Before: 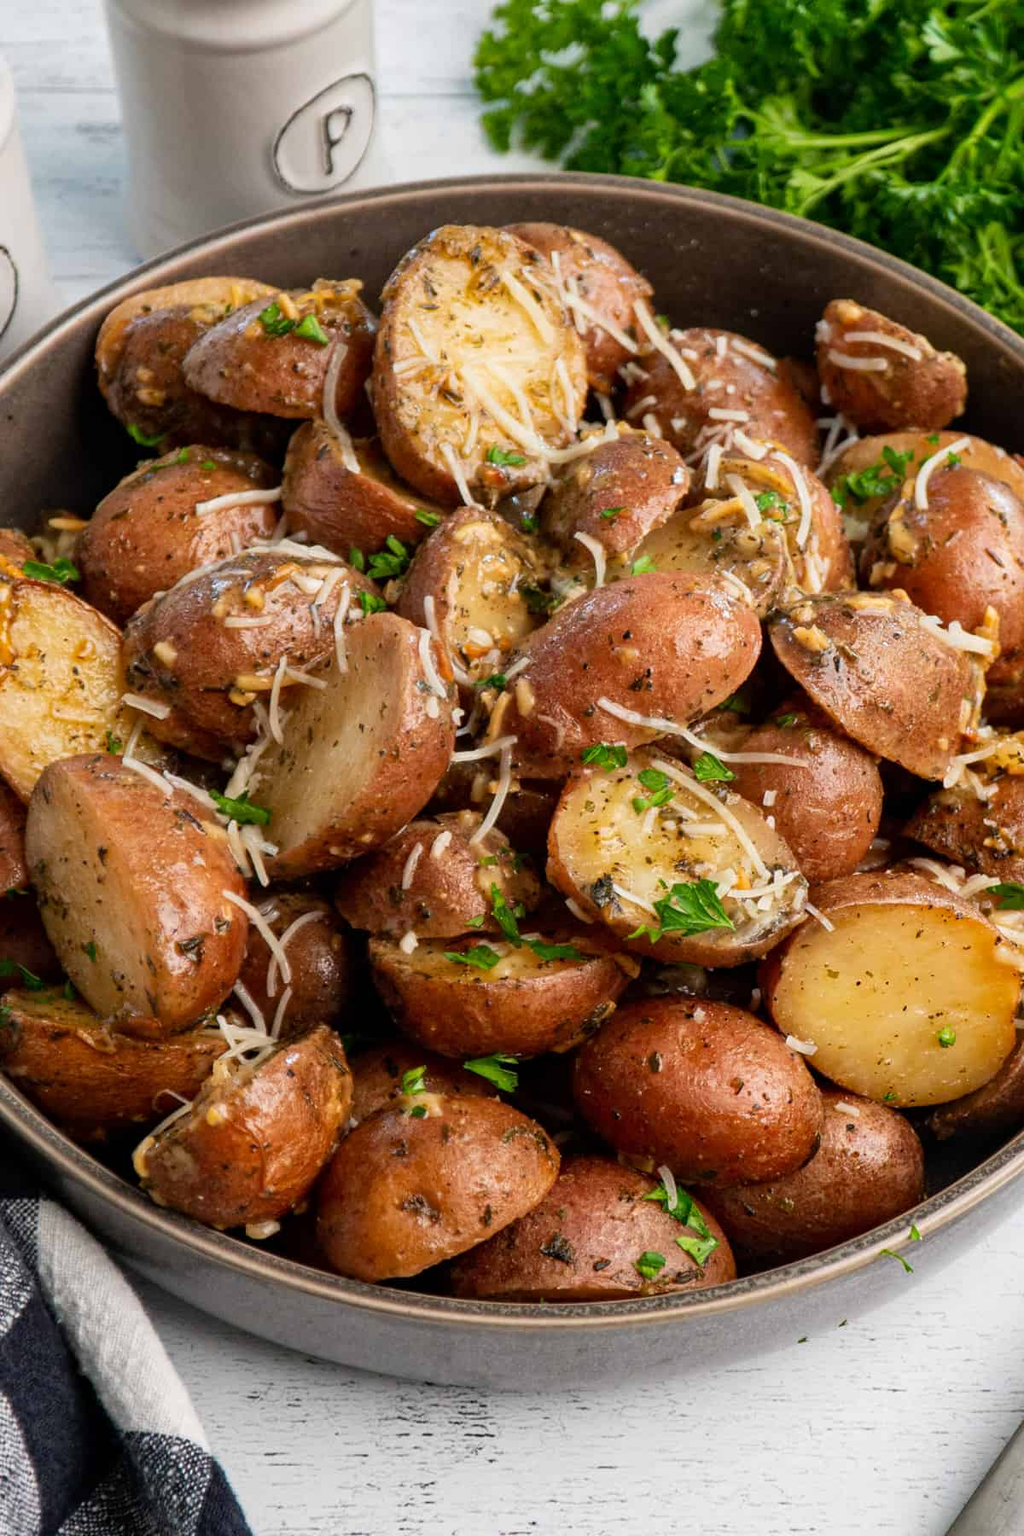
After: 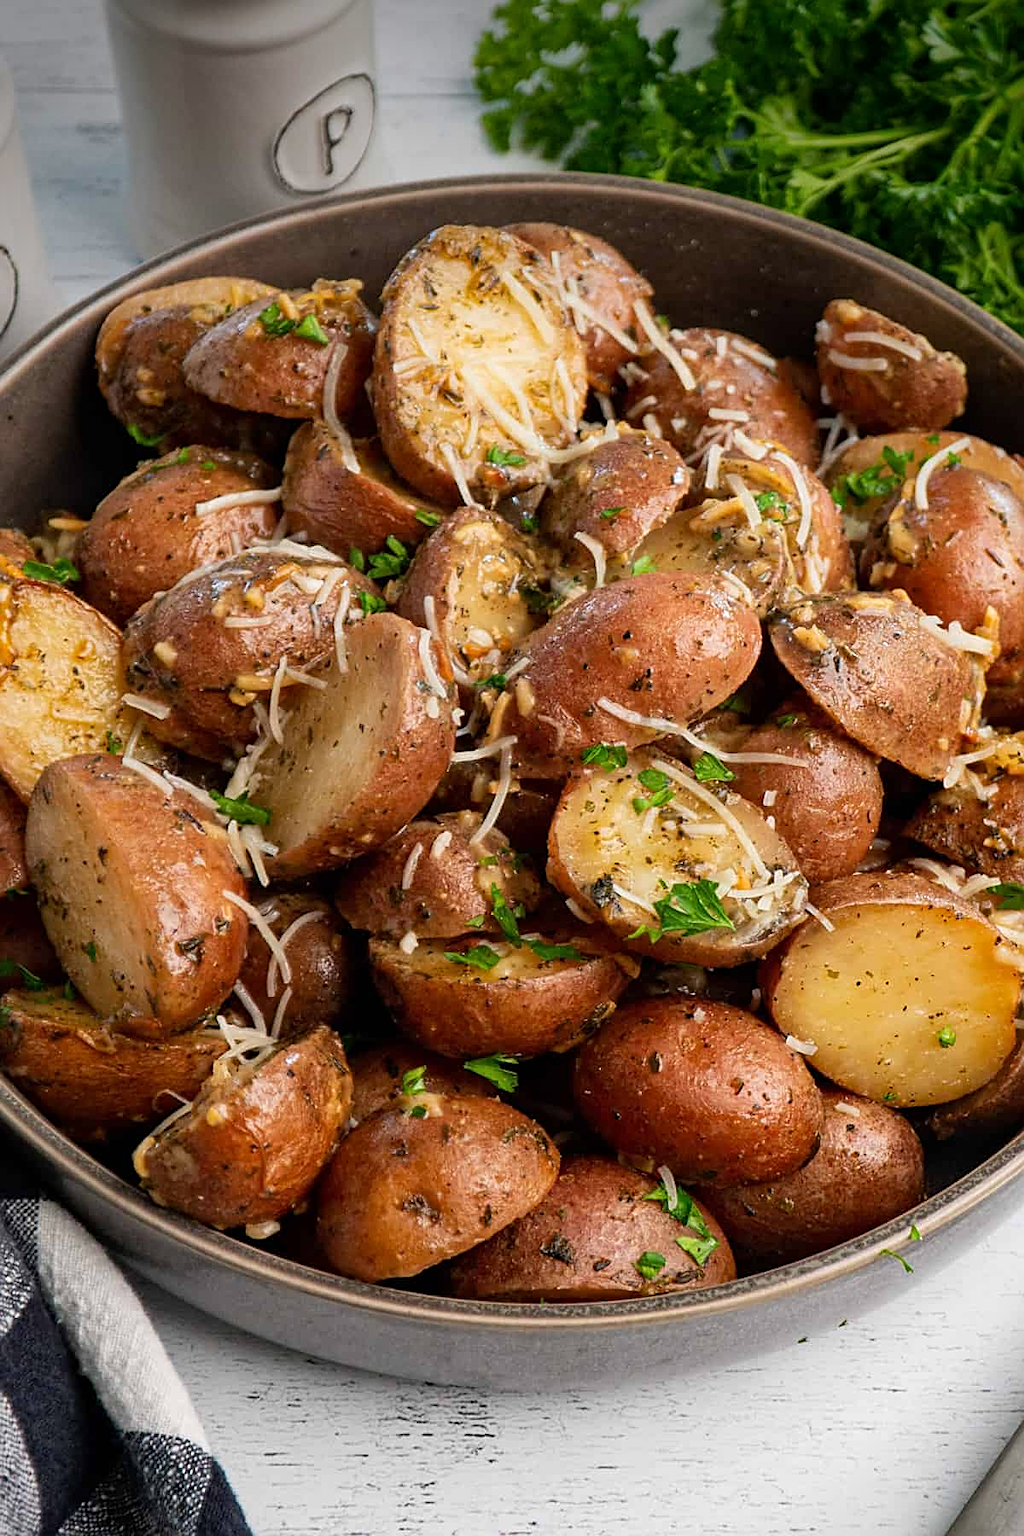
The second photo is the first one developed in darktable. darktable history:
sharpen: on, module defaults
vignetting: brightness -0.629, saturation -0.007, center (-0.028, 0.239)
